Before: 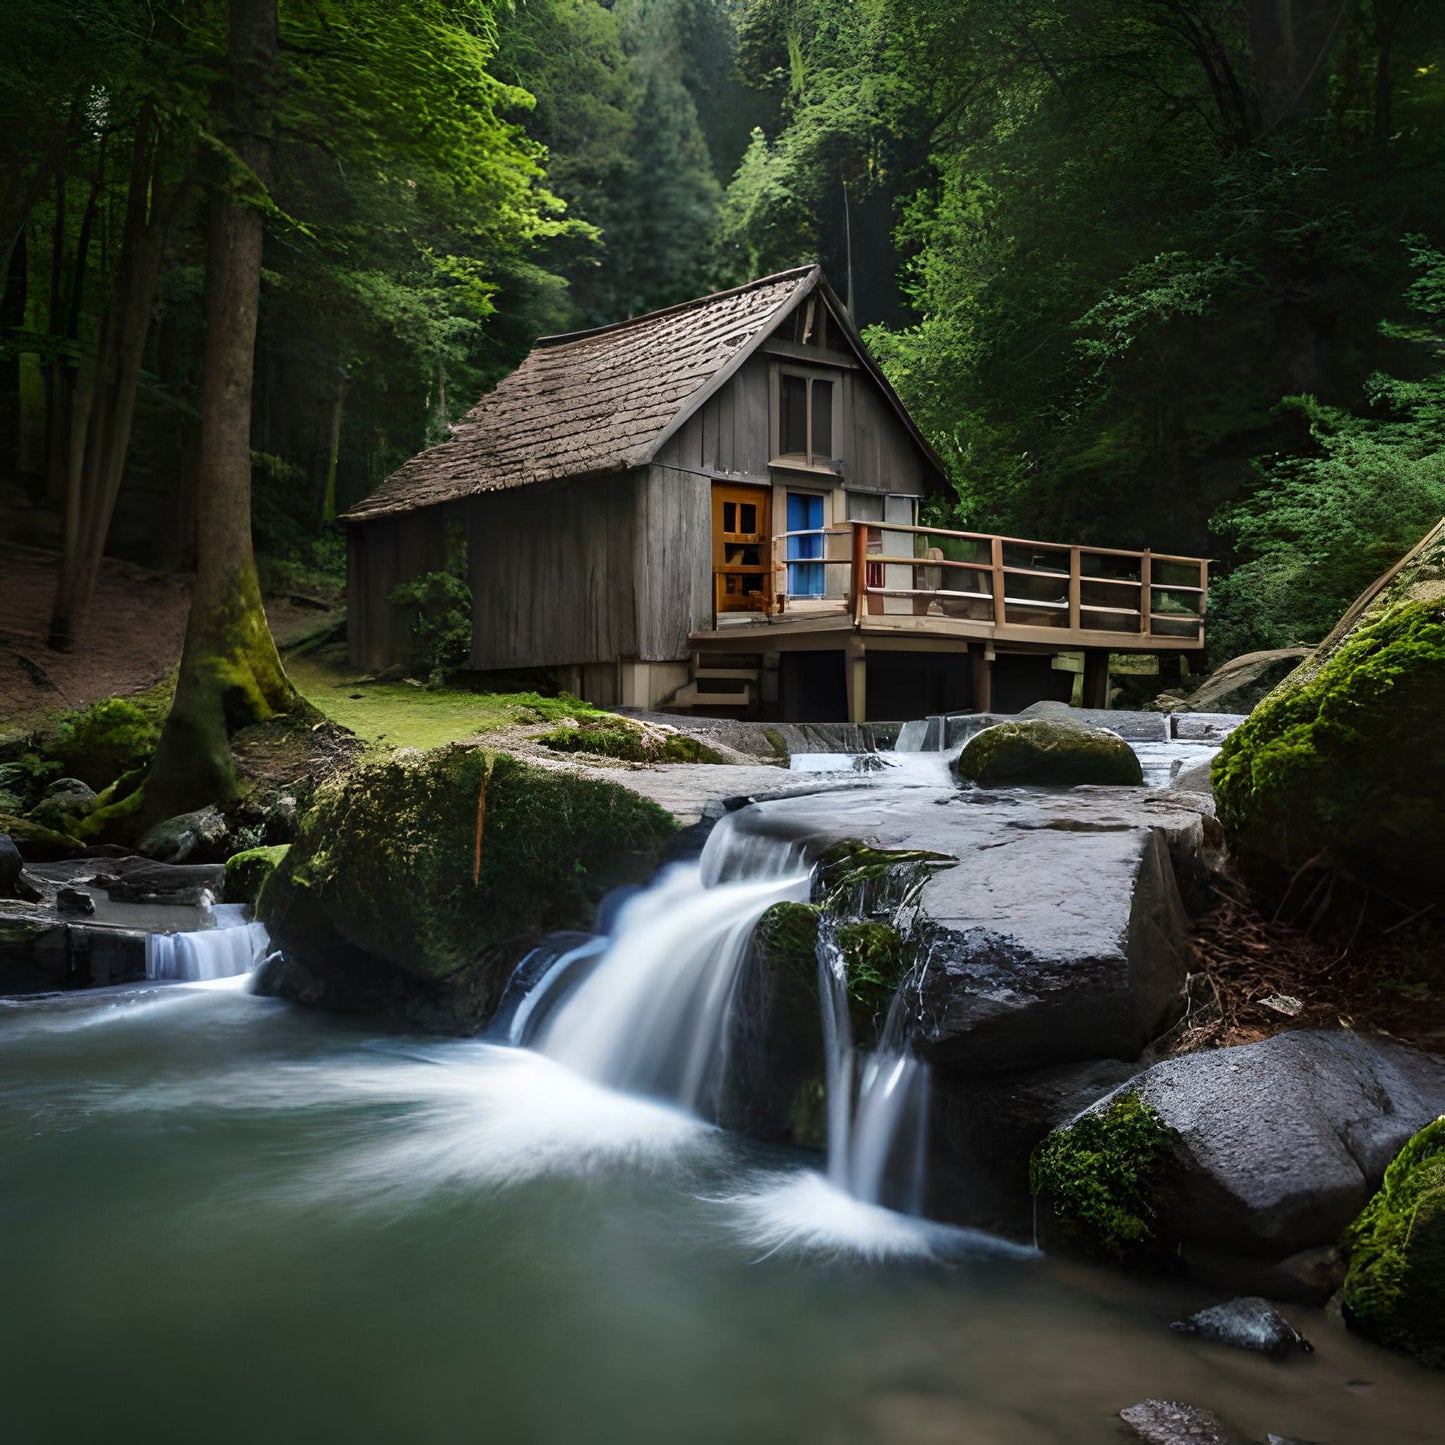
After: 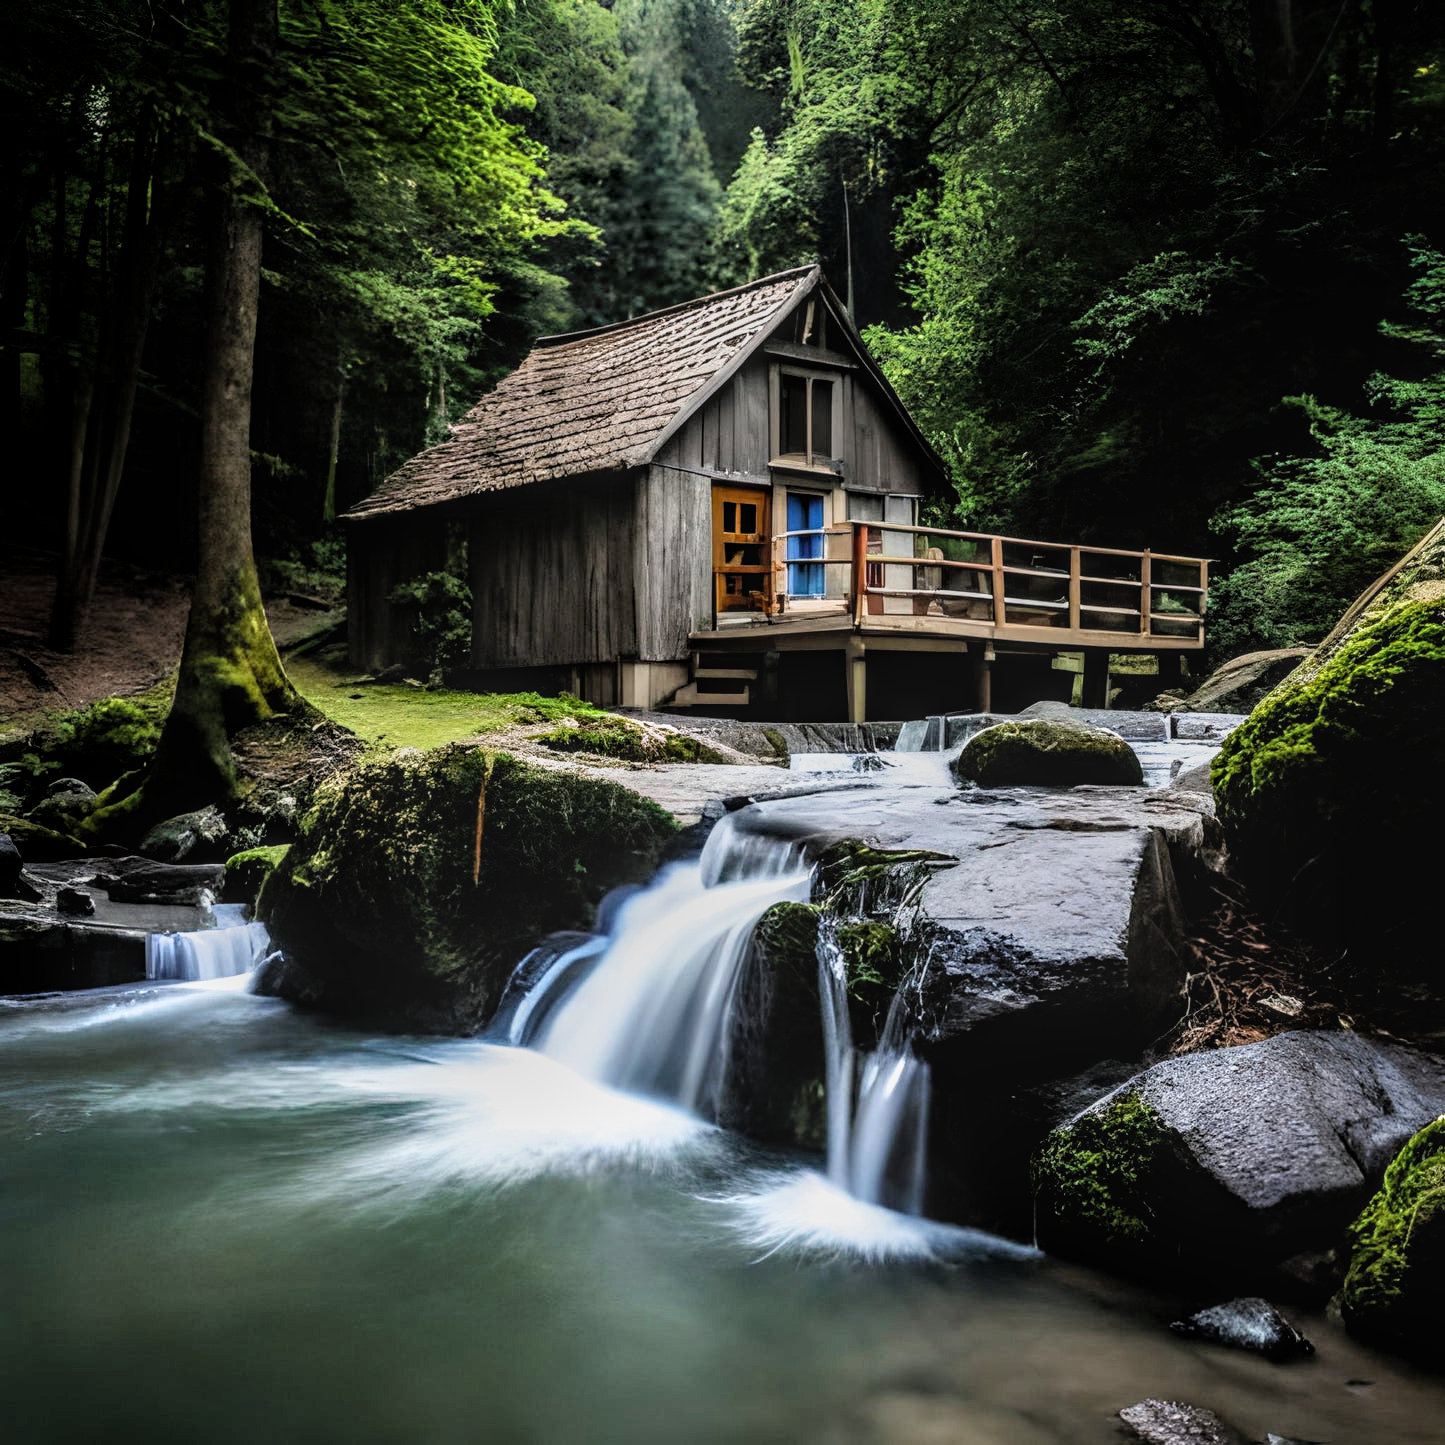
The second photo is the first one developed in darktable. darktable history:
exposure: exposure 0.605 EV, compensate highlight preservation false
local contrast: highlights 3%, shadows 3%, detail 133%
filmic rgb: black relative exposure -6.36 EV, white relative exposure 2.79 EV, target black luminance 0%, hardness 4.63, latitude 67.7%, contrast 1.285, shadows ↔ highlights balance -3.24%
